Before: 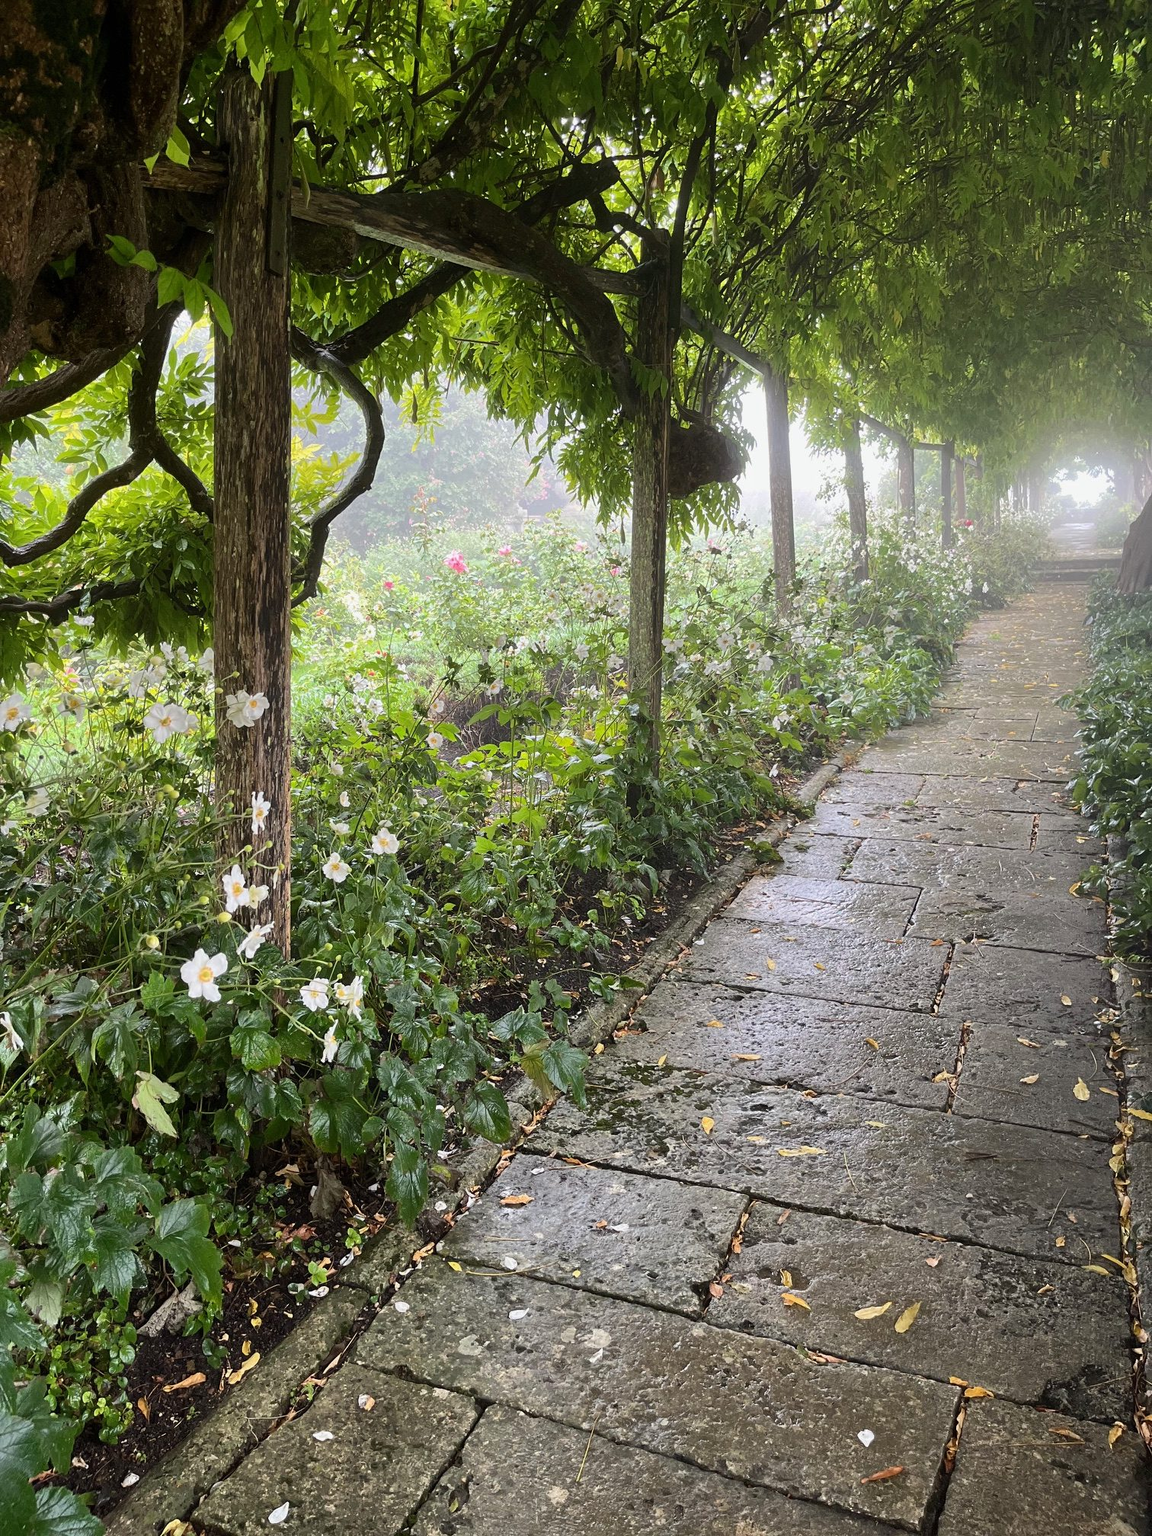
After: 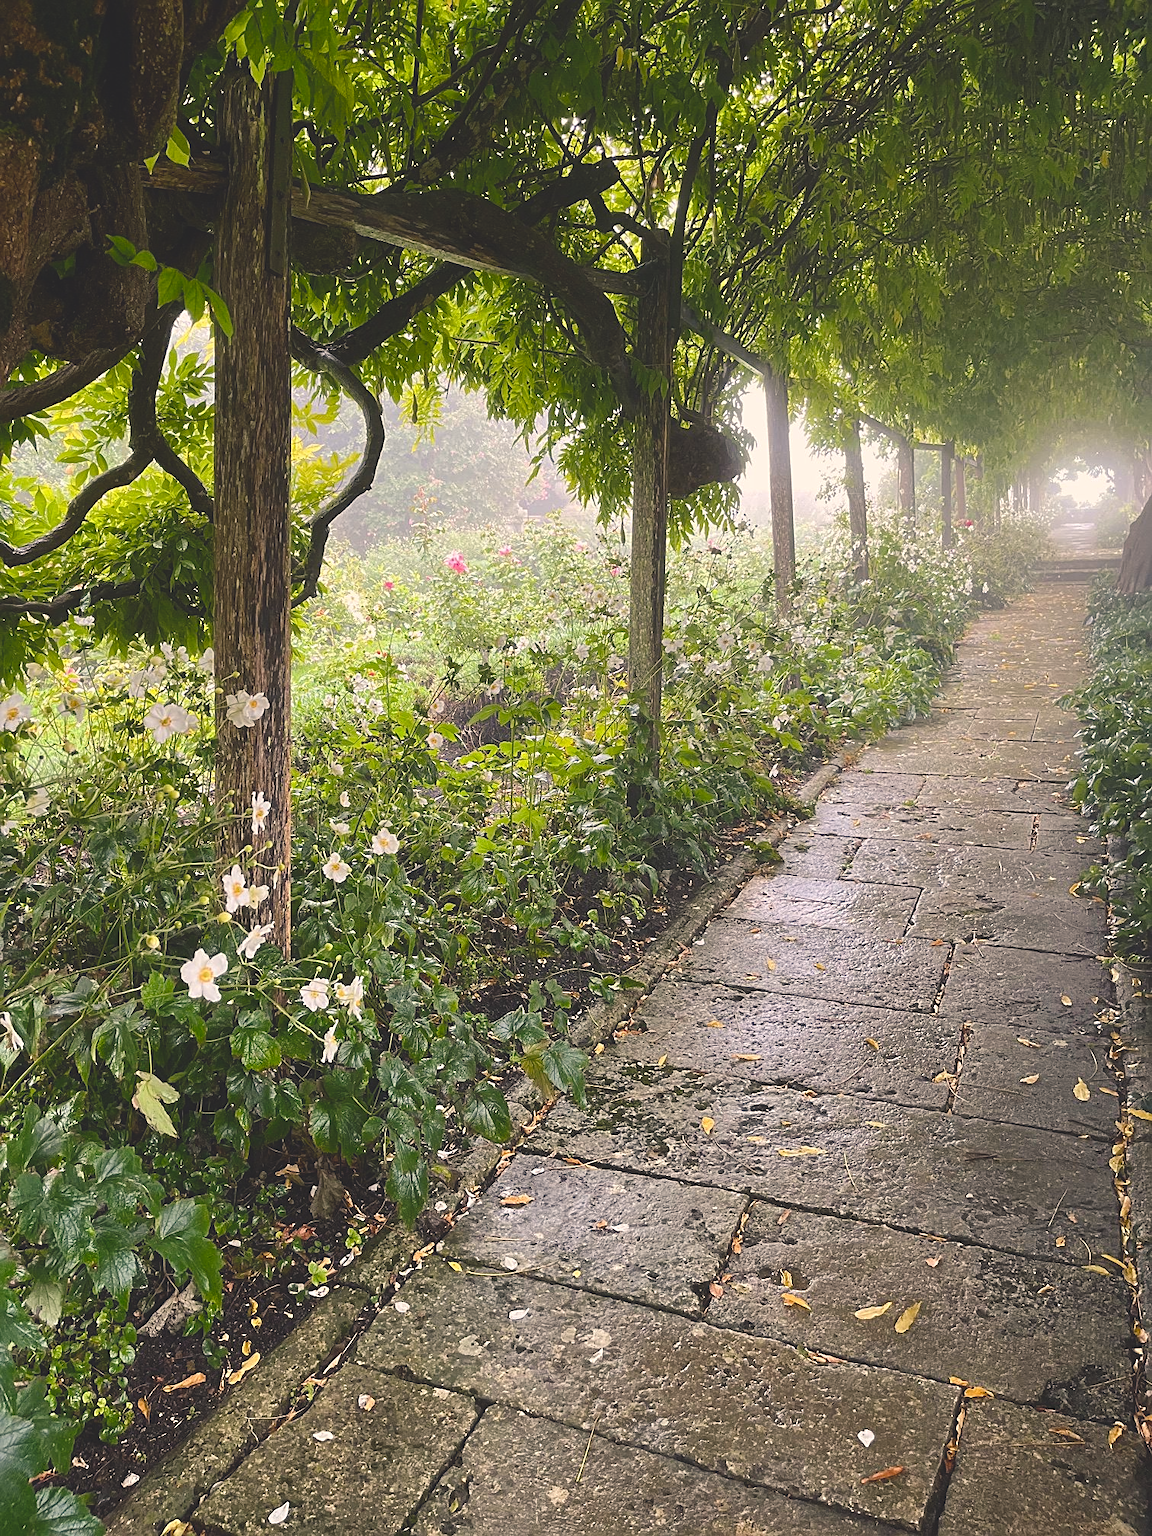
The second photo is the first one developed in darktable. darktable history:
sharpen: on, module defaults
color balance rgb: shadows lift › chroma 2%, shadows lift › hue 247.2°, power › chroma 0.3%, power › hue 25.2°, highlights gain › chroma 3%, highlights gain › hue 60°, global offset › luminance 2%, perceptual saturation grading › global saturation 20%, perceptual saturation grading › highlights -20%, perceptual saturation grading › shadows 30%
